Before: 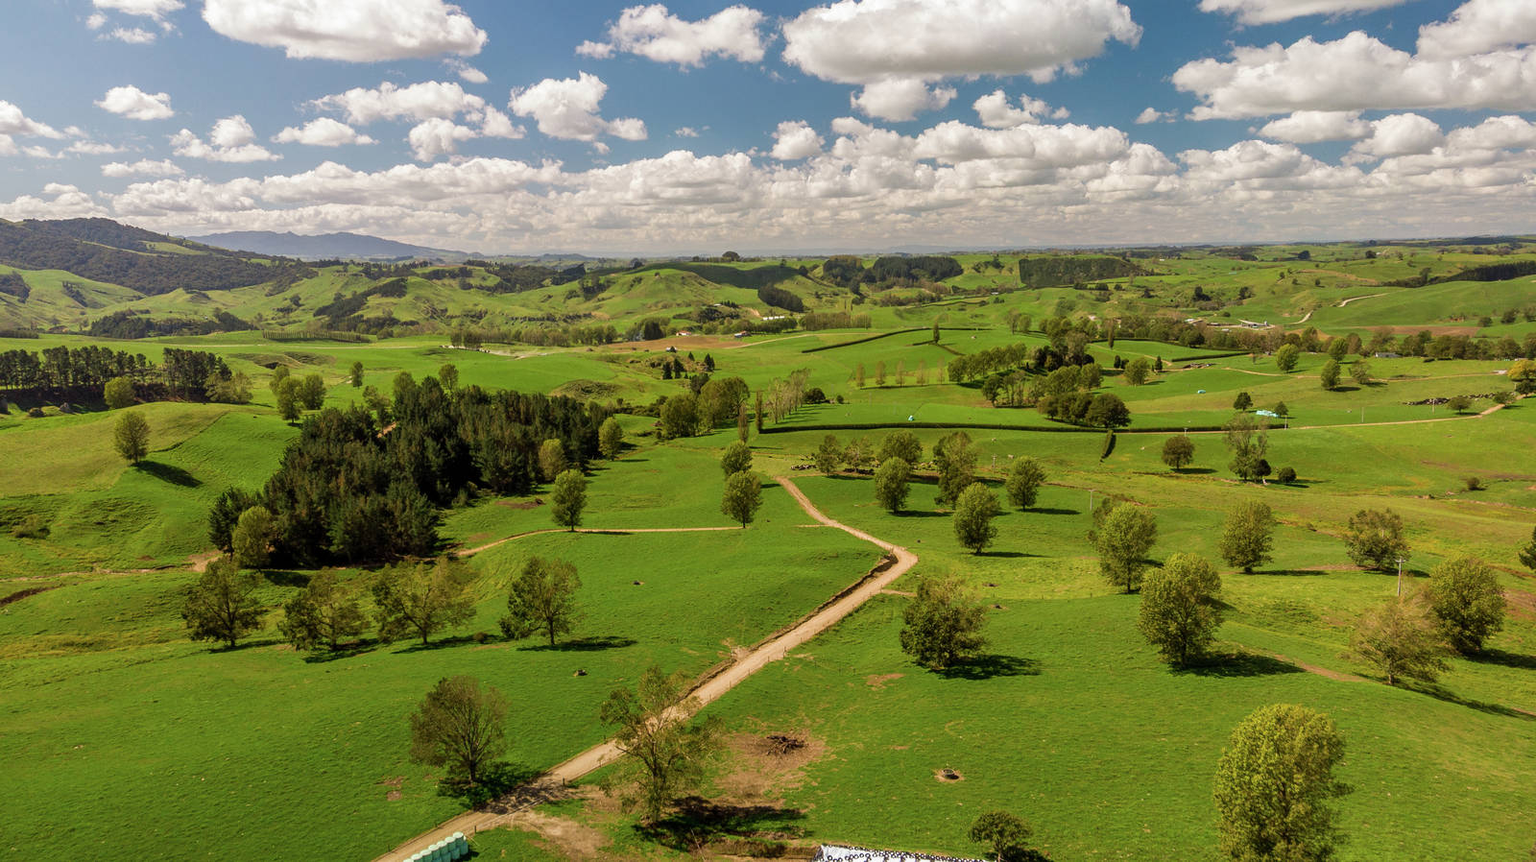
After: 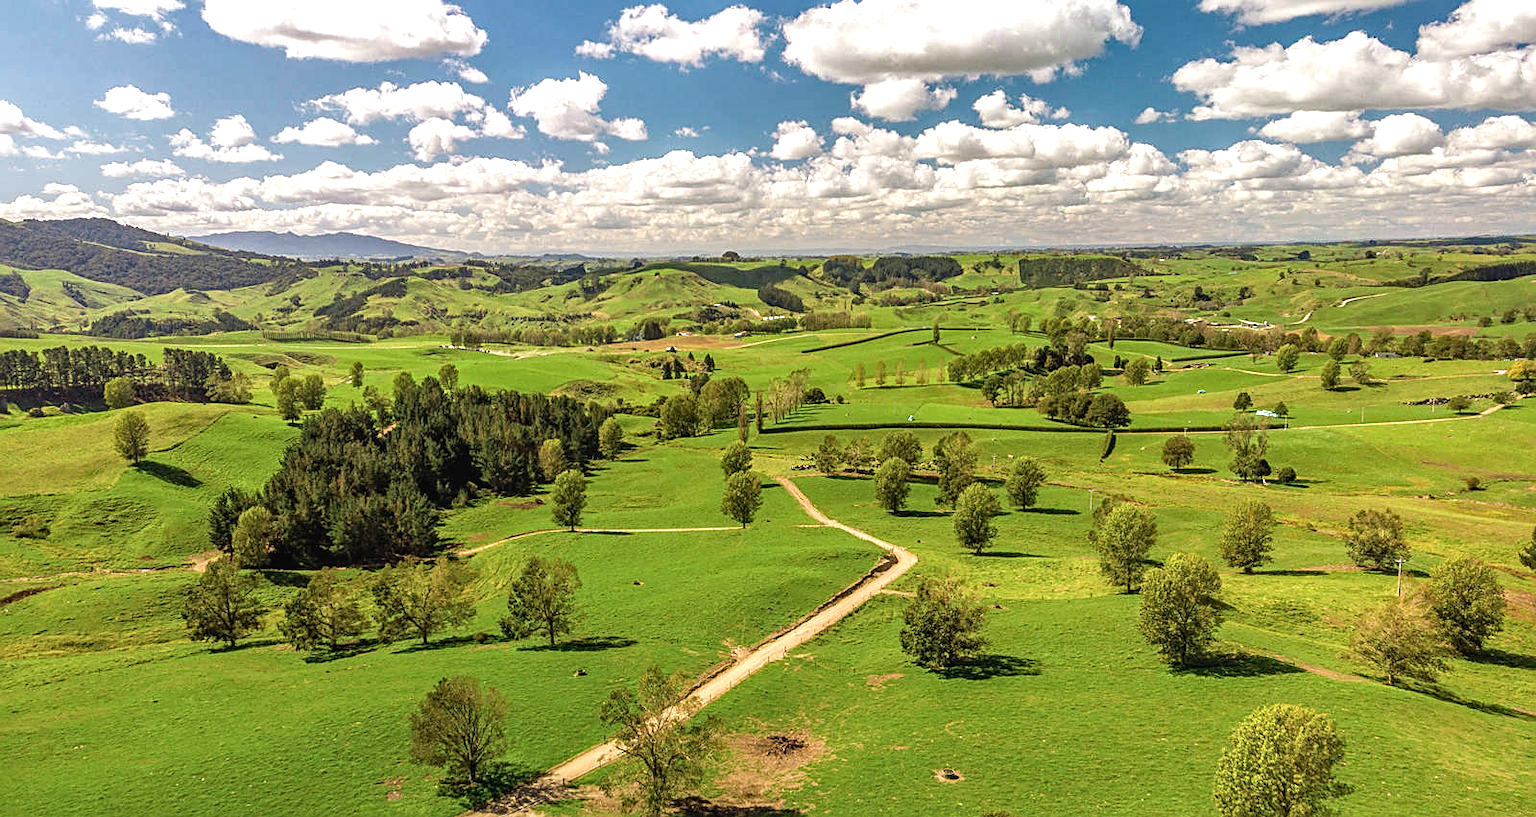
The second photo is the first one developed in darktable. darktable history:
exposure: exposure 0.77 EV, compensate highlight preservation false
crop and rotate: top 0.001%, bottom 5.086%
sharpen: on, module defaults
local contrast: on, module defaults
haze removal: strength 0.293, distance 0.257, compatibility mode true, adaptive false
shadows and highlights: shadows 36.4, highlights -26.85, soften with gaussian
contrast brightness saturation: contrast -0.105, saturation -0.098
